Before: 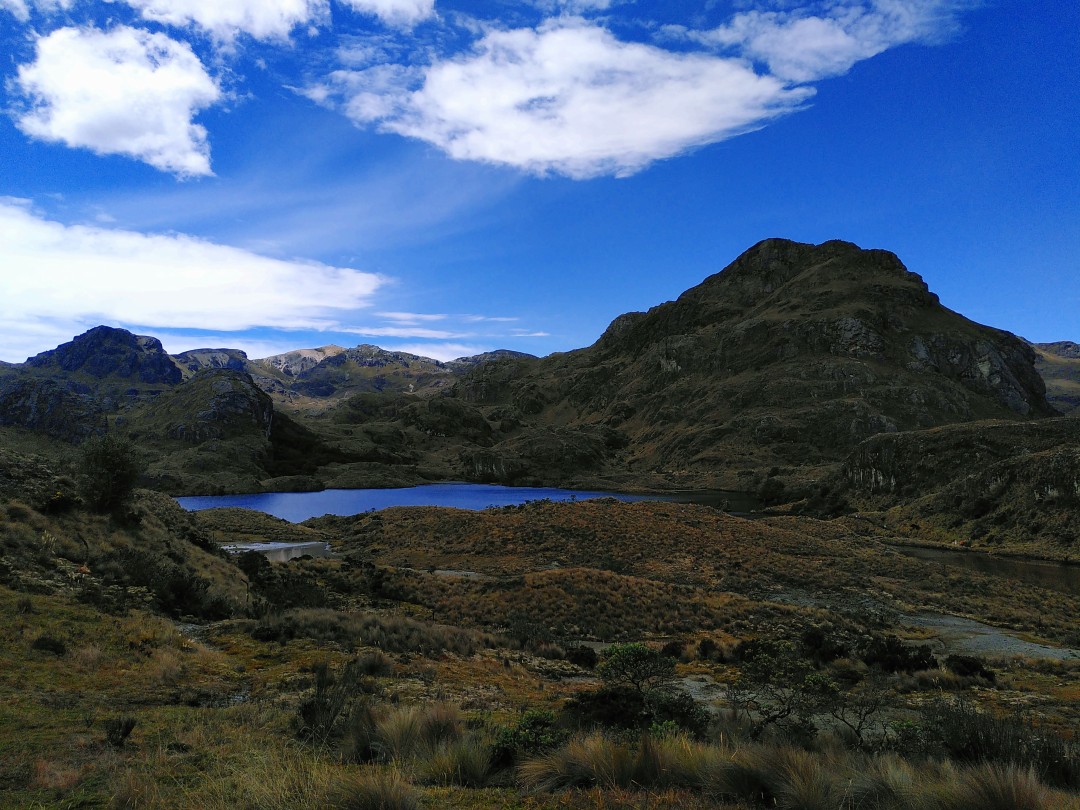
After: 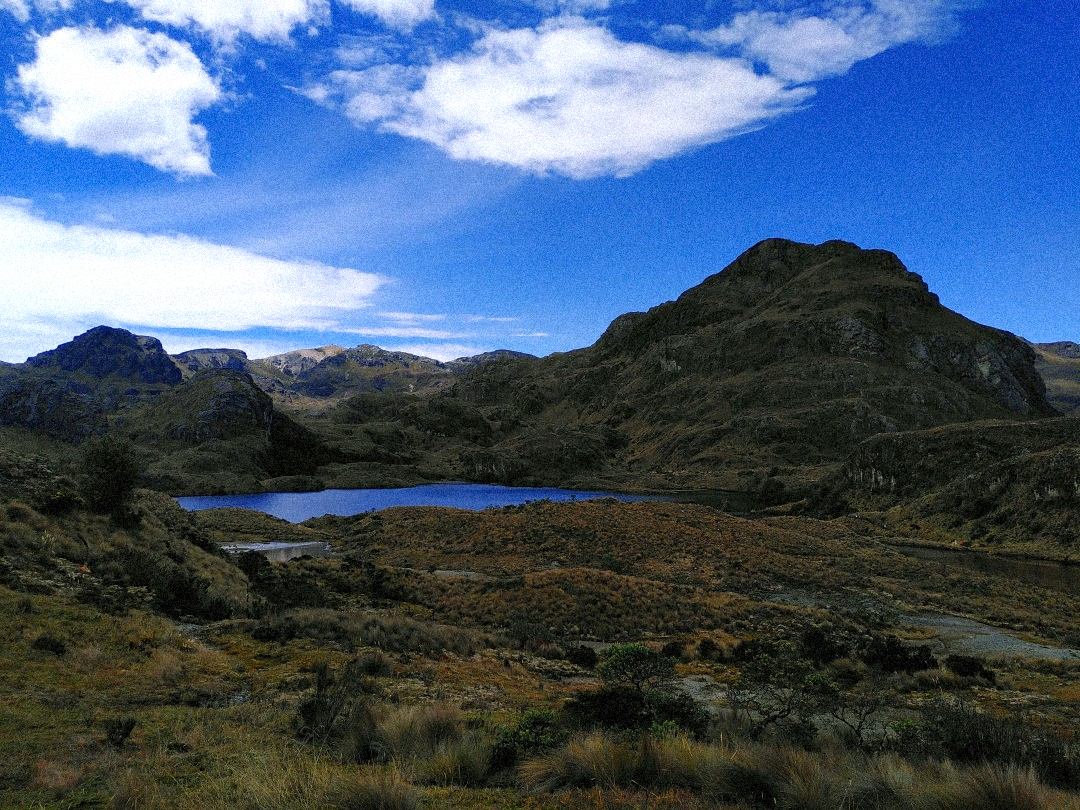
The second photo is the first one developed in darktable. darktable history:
exposure: black level correction 0.001, exposure 0.14 EV, compensate highlight preservation false
grain: strength 35%, mid-tones bias 0%
